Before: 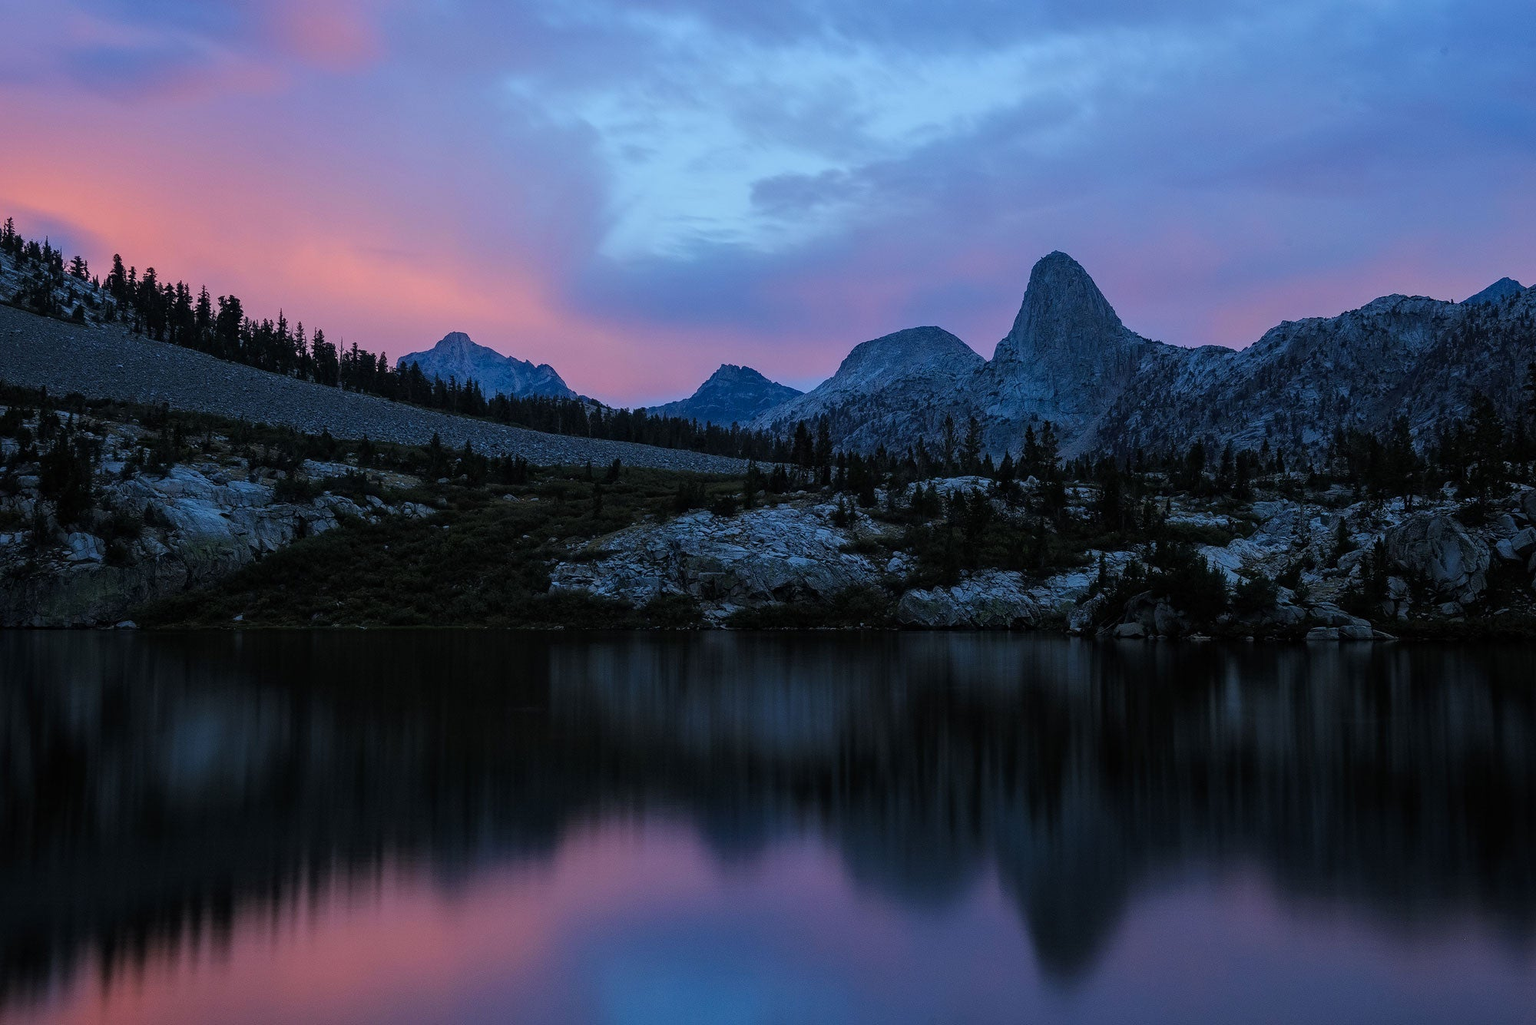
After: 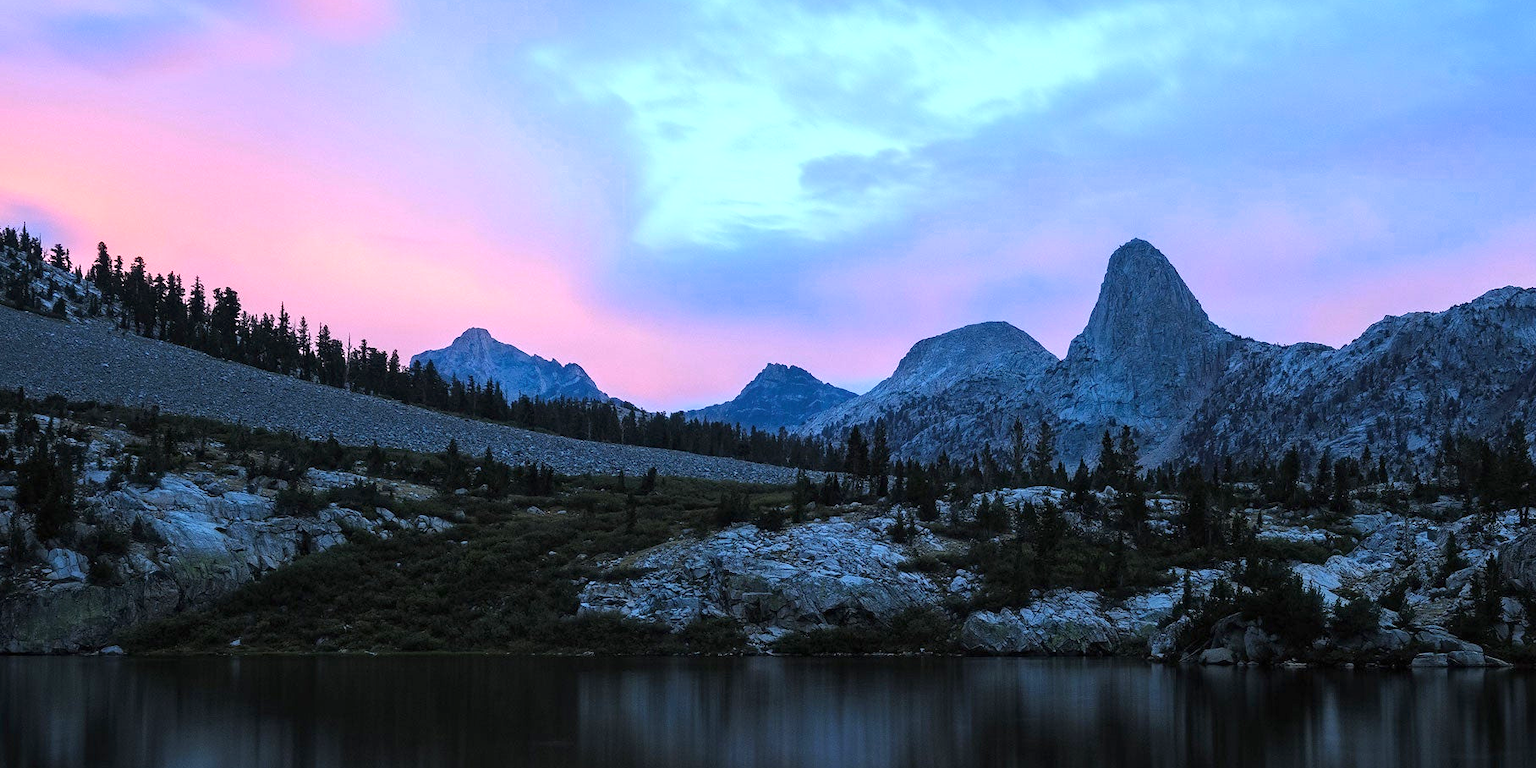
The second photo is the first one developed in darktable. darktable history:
crop: left 1.601%, top 3.41%, right 7.549%, bottom 28.43%
exposure: black level correction 0, exposure 1 EV, compensate highlight preservation false
color zones: curves: ch0 [(0.27, 0.396) (0.563, 0.504) (0.75, 0.5) (0.787, 0.307)], mix -123.84%
